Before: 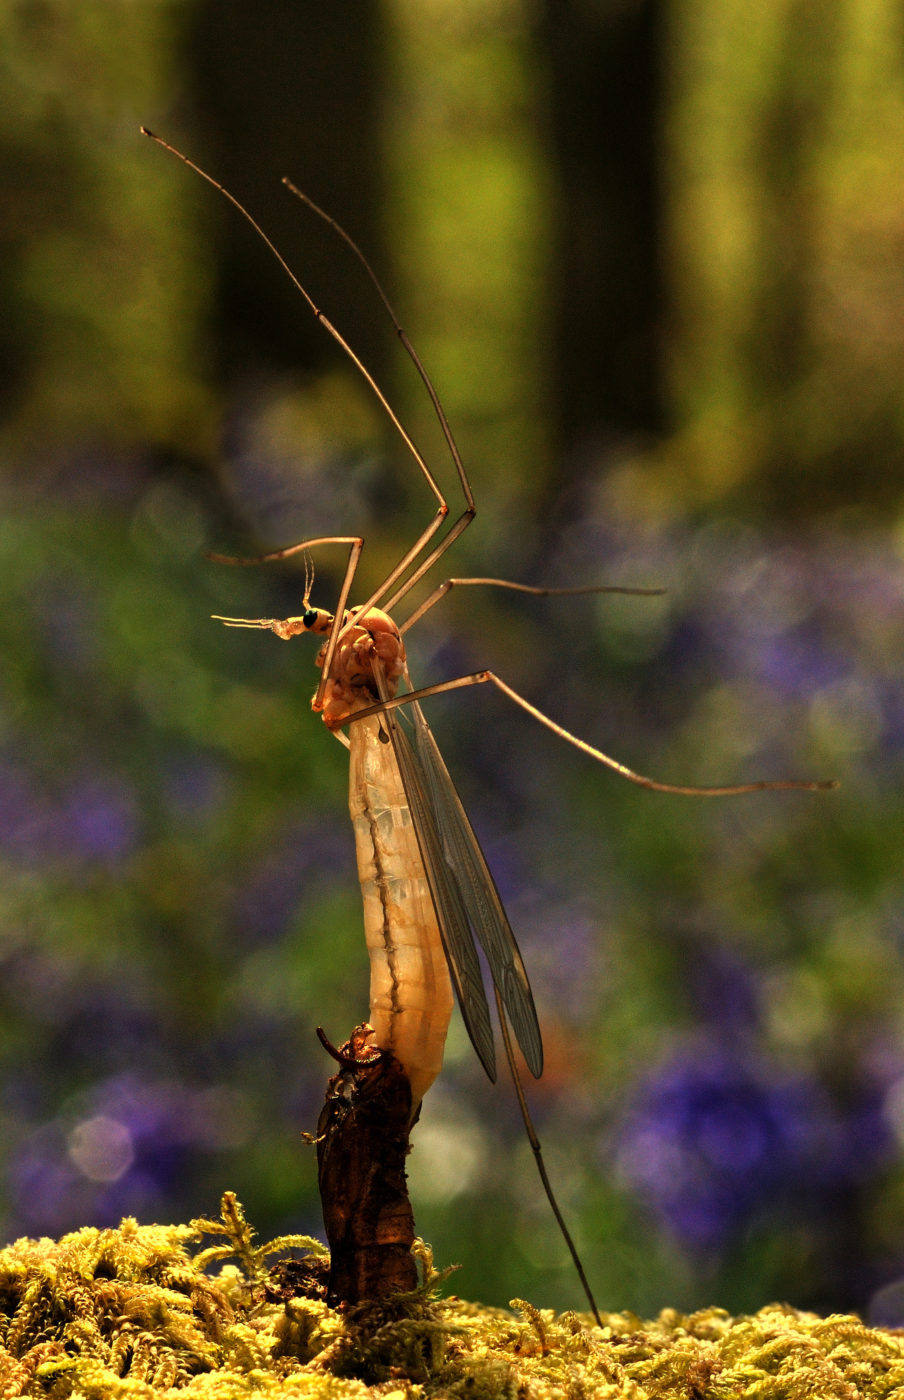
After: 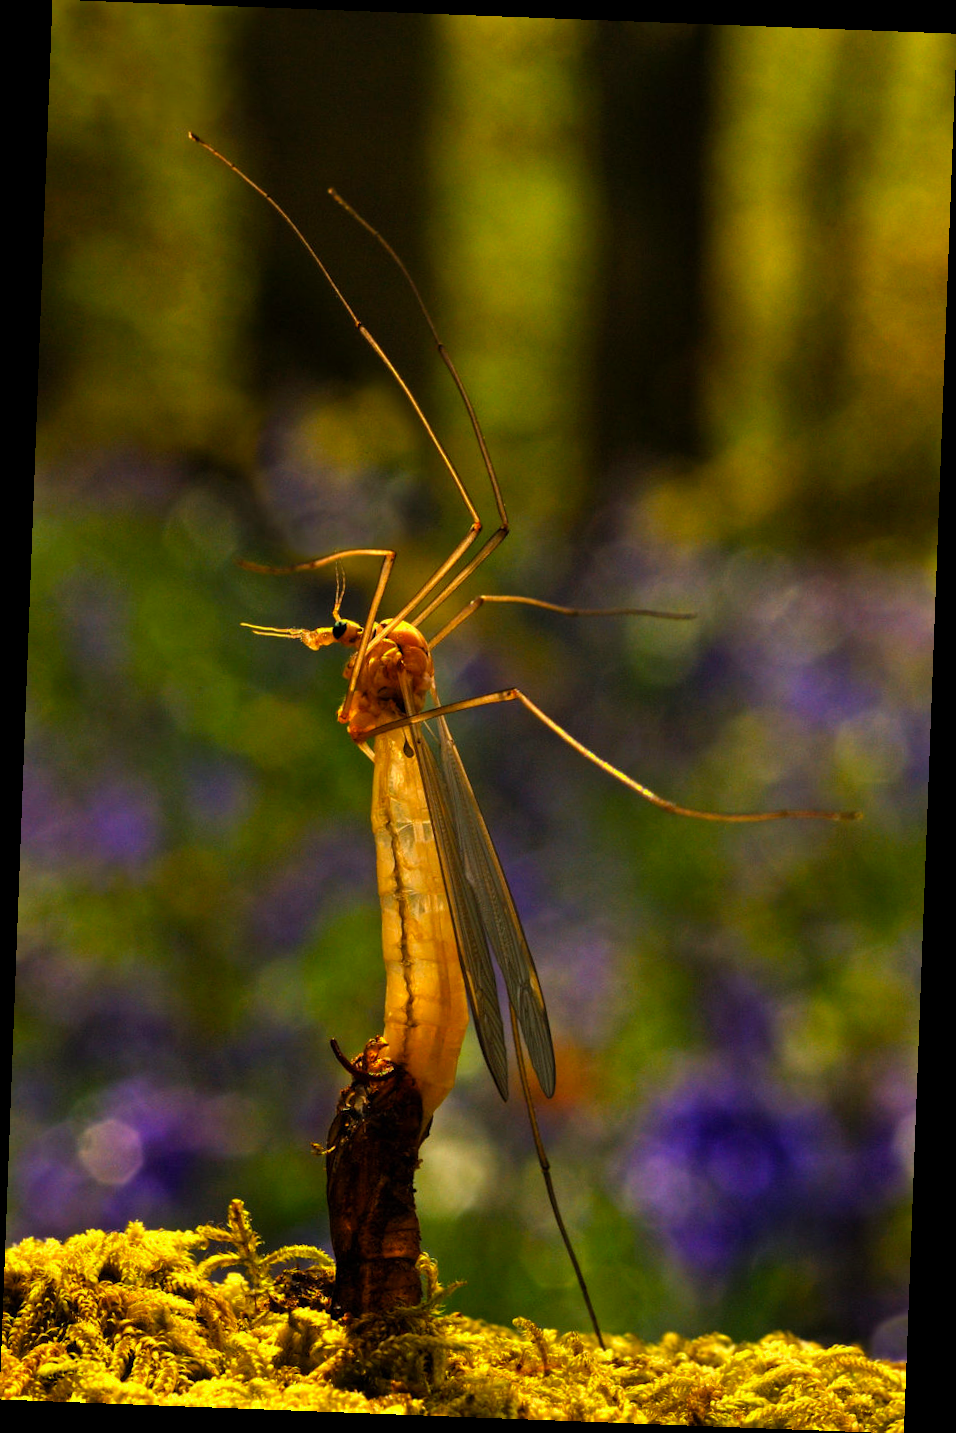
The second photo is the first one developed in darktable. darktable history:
base curve: curves: ch0 [(0, 0) (0.297, 0.298) (1, 1)], preserve colors none
rotate and perspective: rotation 2.17°, automatic cropping off
color balance rgb: perceptual saturation grading › global saturation 25%, global vibrance 20%
